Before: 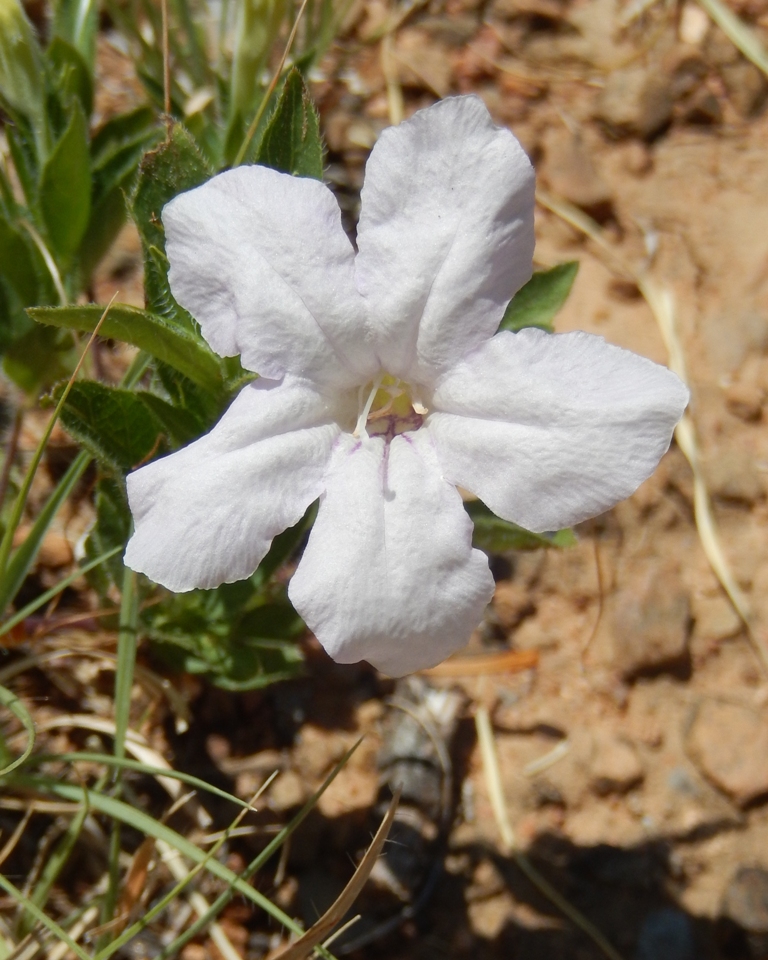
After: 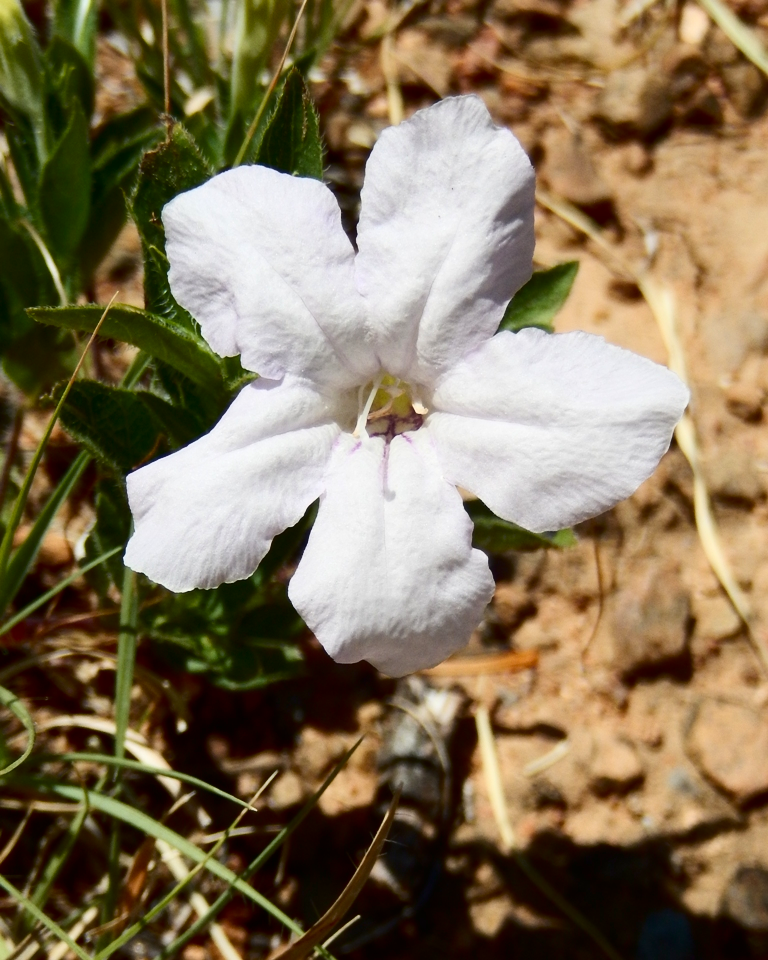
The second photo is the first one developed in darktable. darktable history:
contrast brightness saturation: contrast 0.312, brightness -0.079, saturation 0.168
